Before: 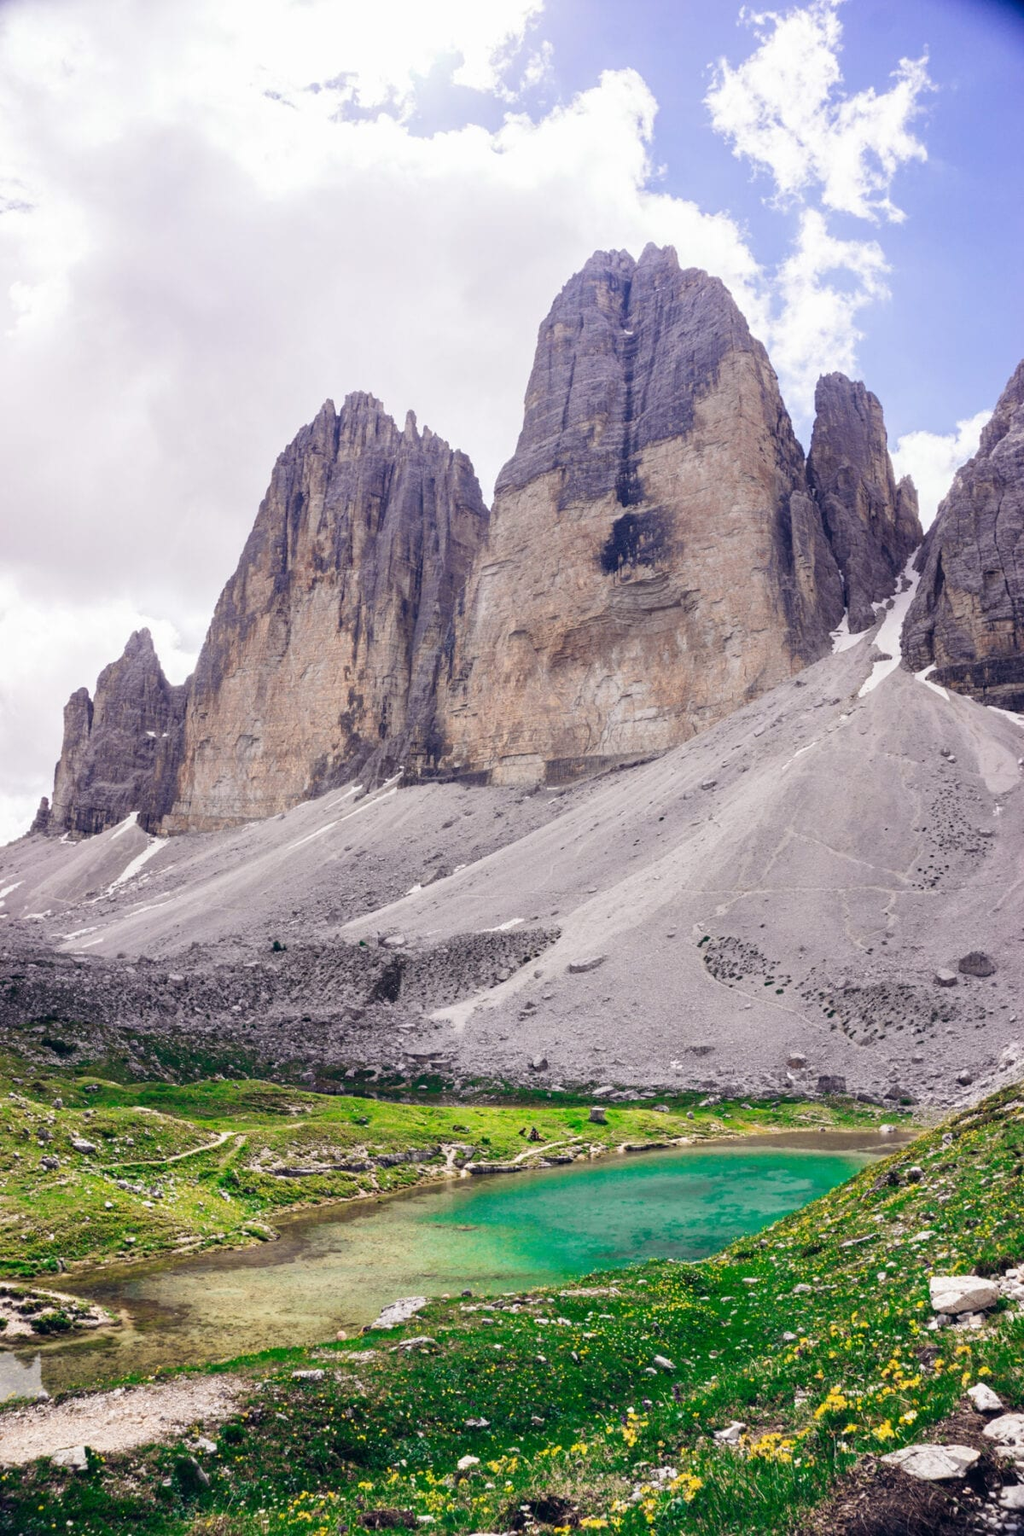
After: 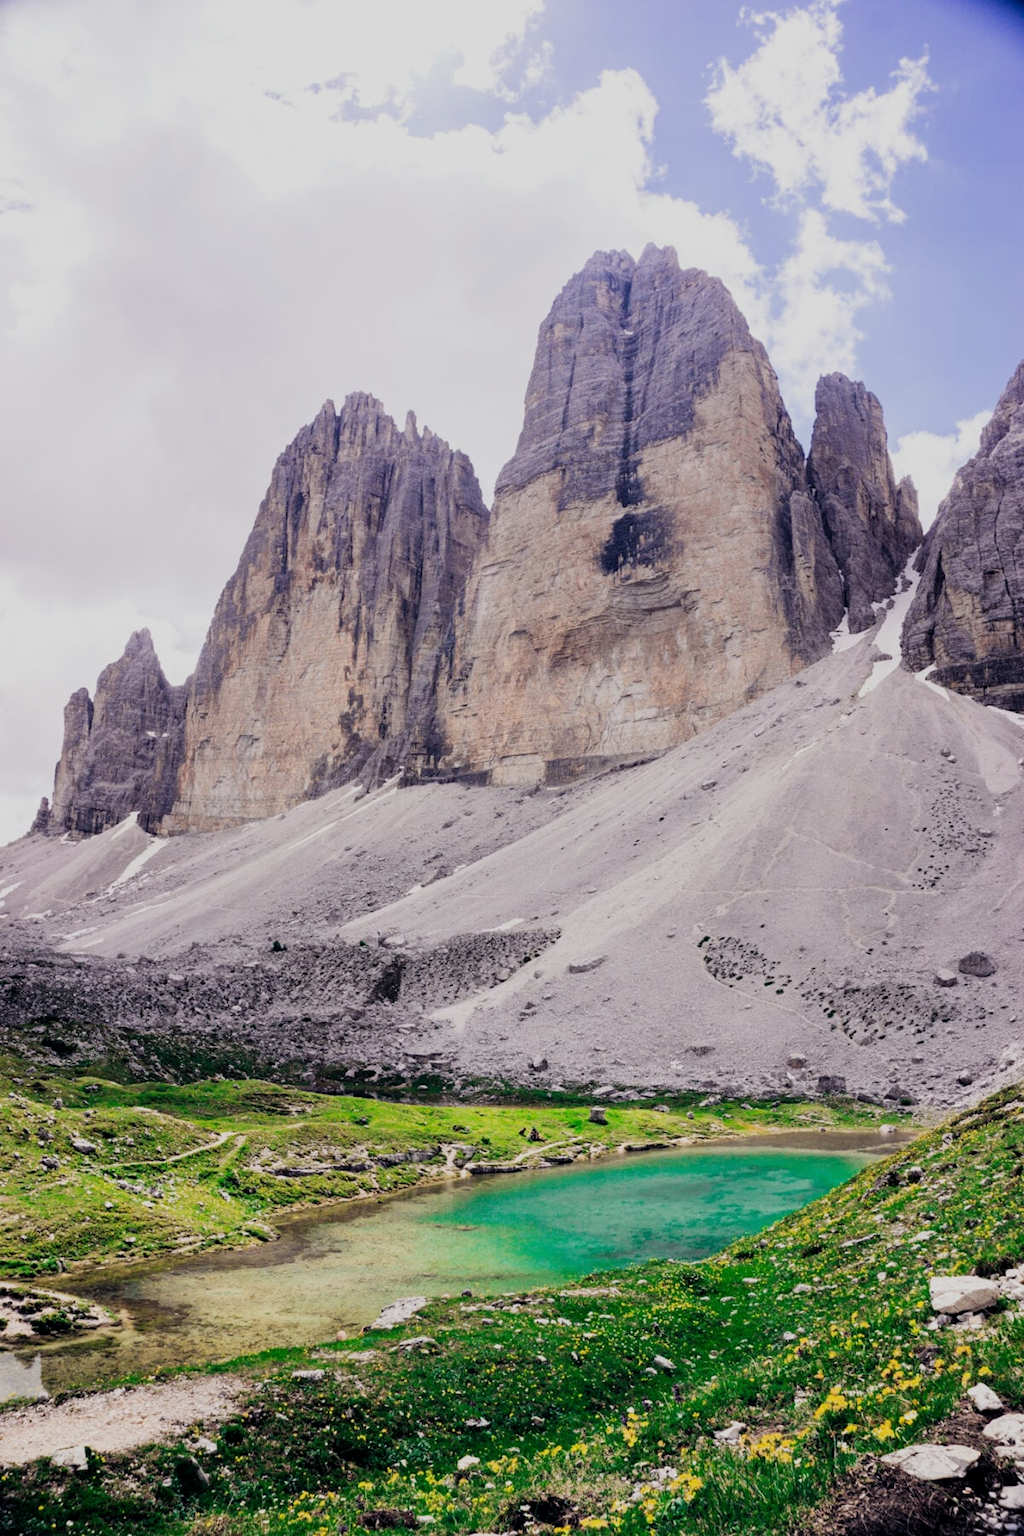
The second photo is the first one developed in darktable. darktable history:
filmic rgb: middle gray luminance 29.08%, black relative exposure -10.29 EV, white relative exposure 5.48 EV, threshold 3.02 EV, target black luminance 0%, hardness 3.97, latitude 2.24%, contrast 1.132, highlights saturation mix 5.91%, shadows ↔ highlights balance 15.48%, enable highlight reconstruction true
